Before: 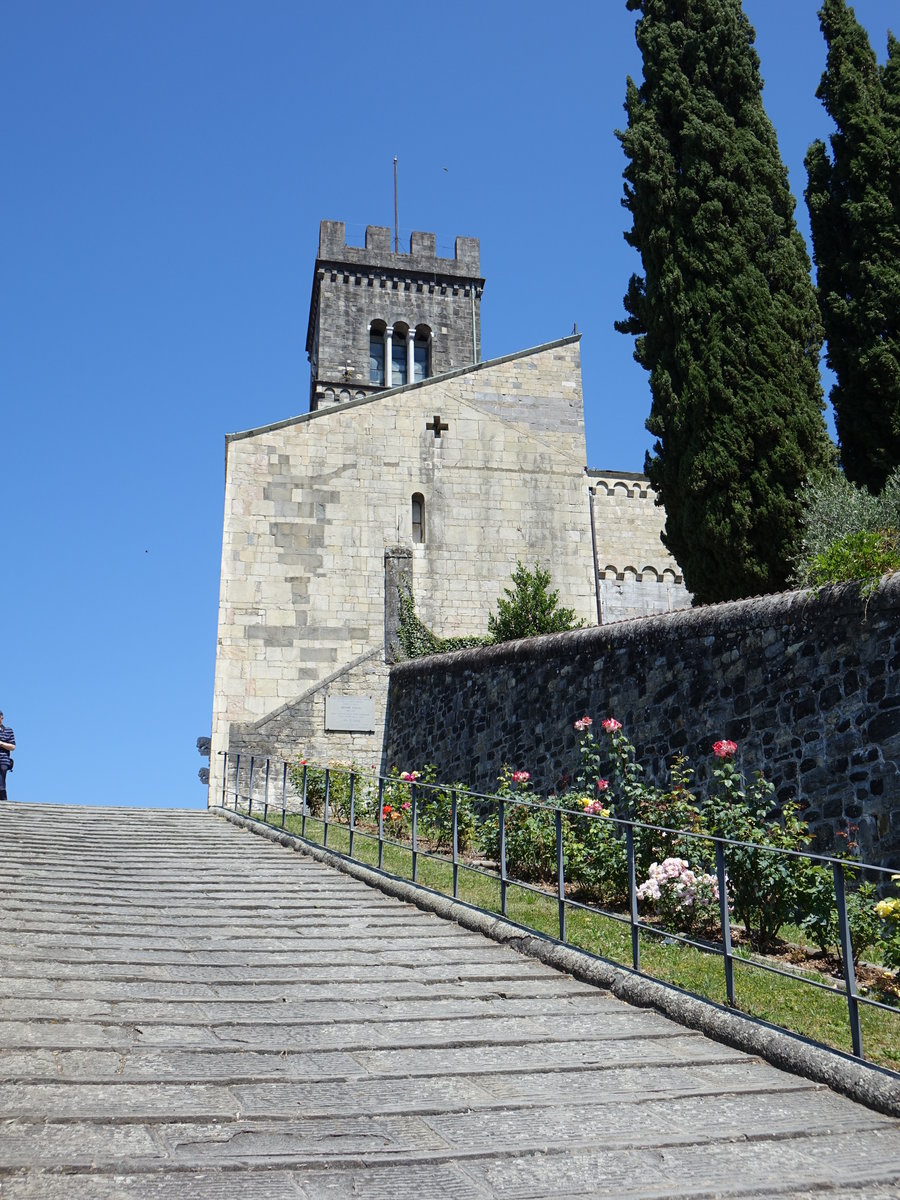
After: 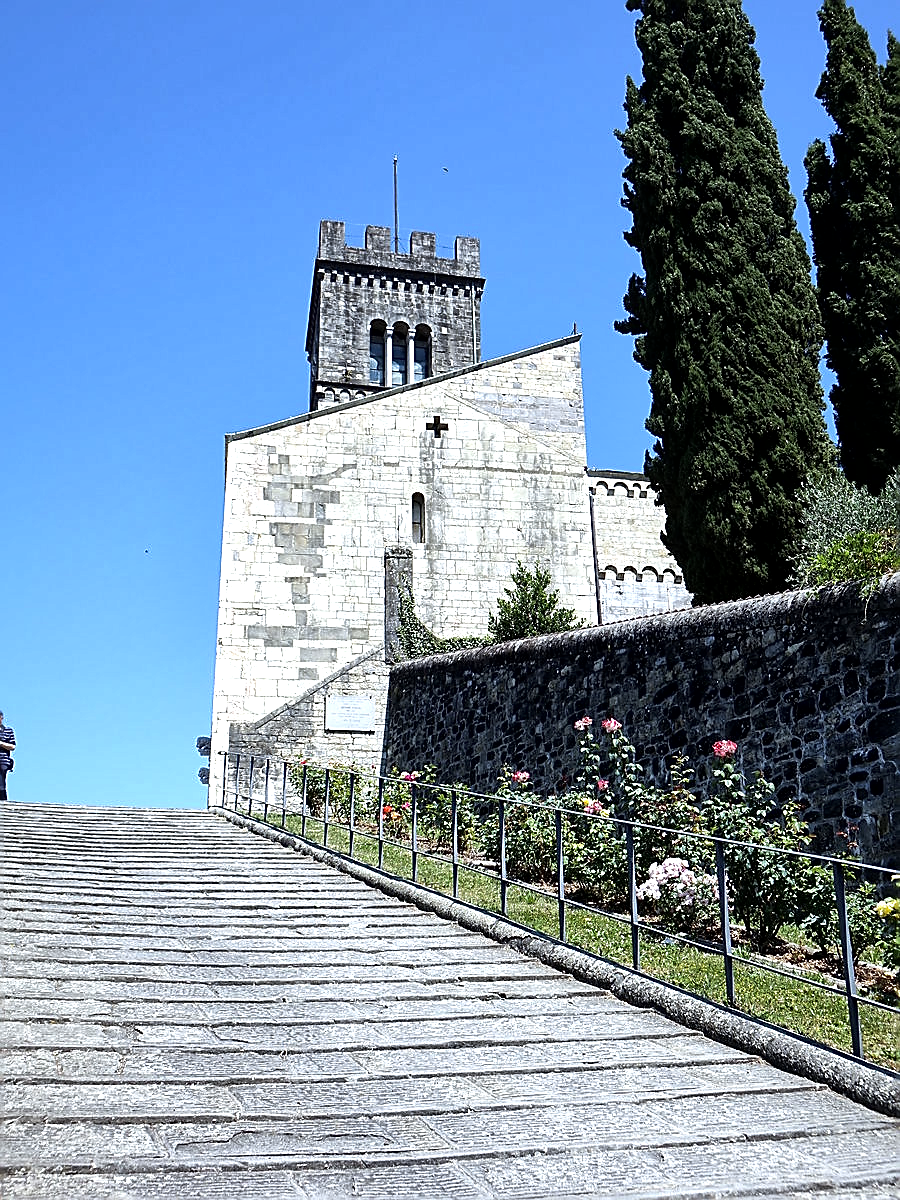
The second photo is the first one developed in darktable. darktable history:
tone equalizer: -8 EV -0.75 EV, -7 EV -0.7 EV, -6 EV -0.6 EV, -5 EV -0.4 EV, -3 EV 0.4 EV, -2 EV 0.6 EV, -1 EV 0.7 EV, +0 EV 0.75 EV, edges refinement/feathering 500, mask exposure compensation -1.57 EV, preserve details no
white balance: red 0.967, blue 1.049
local contrast: mode bilateral grid, contrast 20, coarseness 50, detail 171%, midtone range 0.2
sharpen: radius 1.4, amount 1.25, threshold 0.7
